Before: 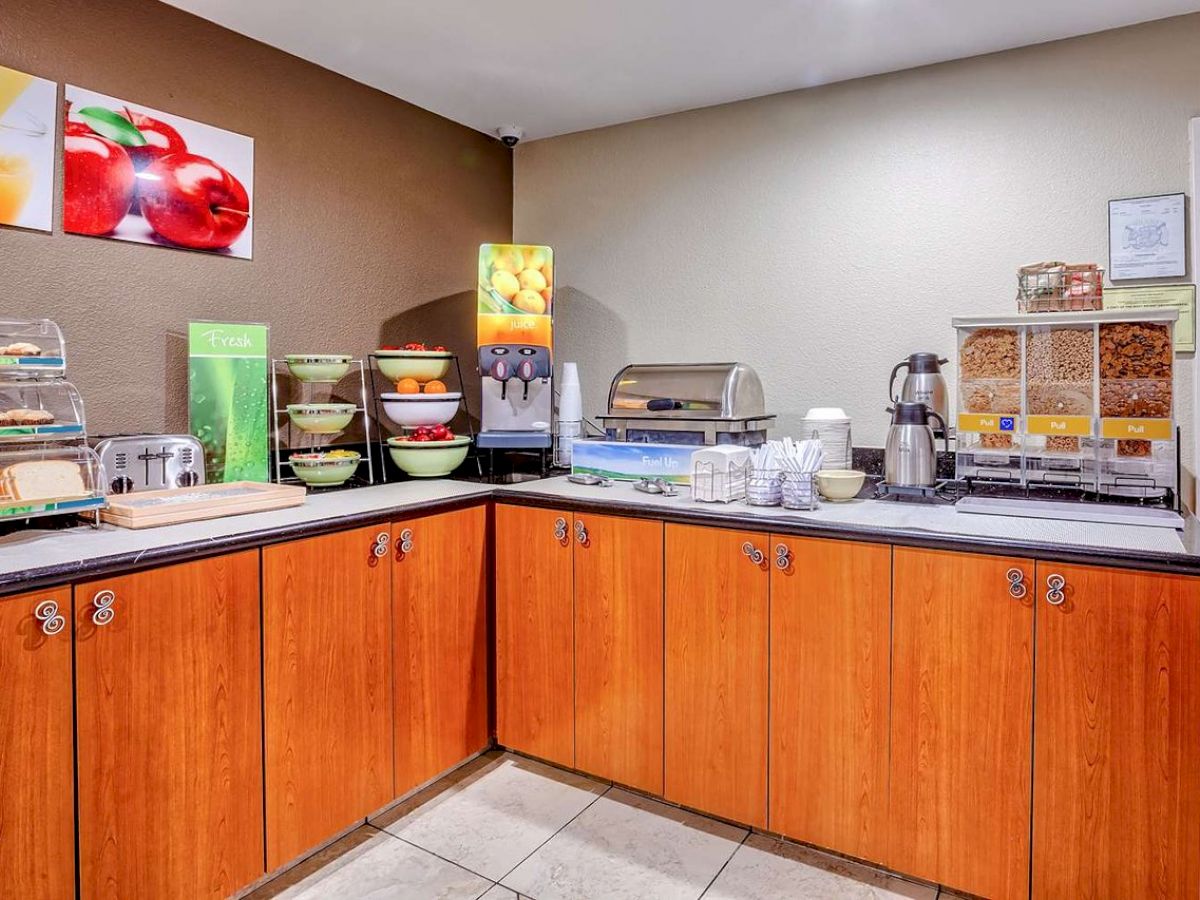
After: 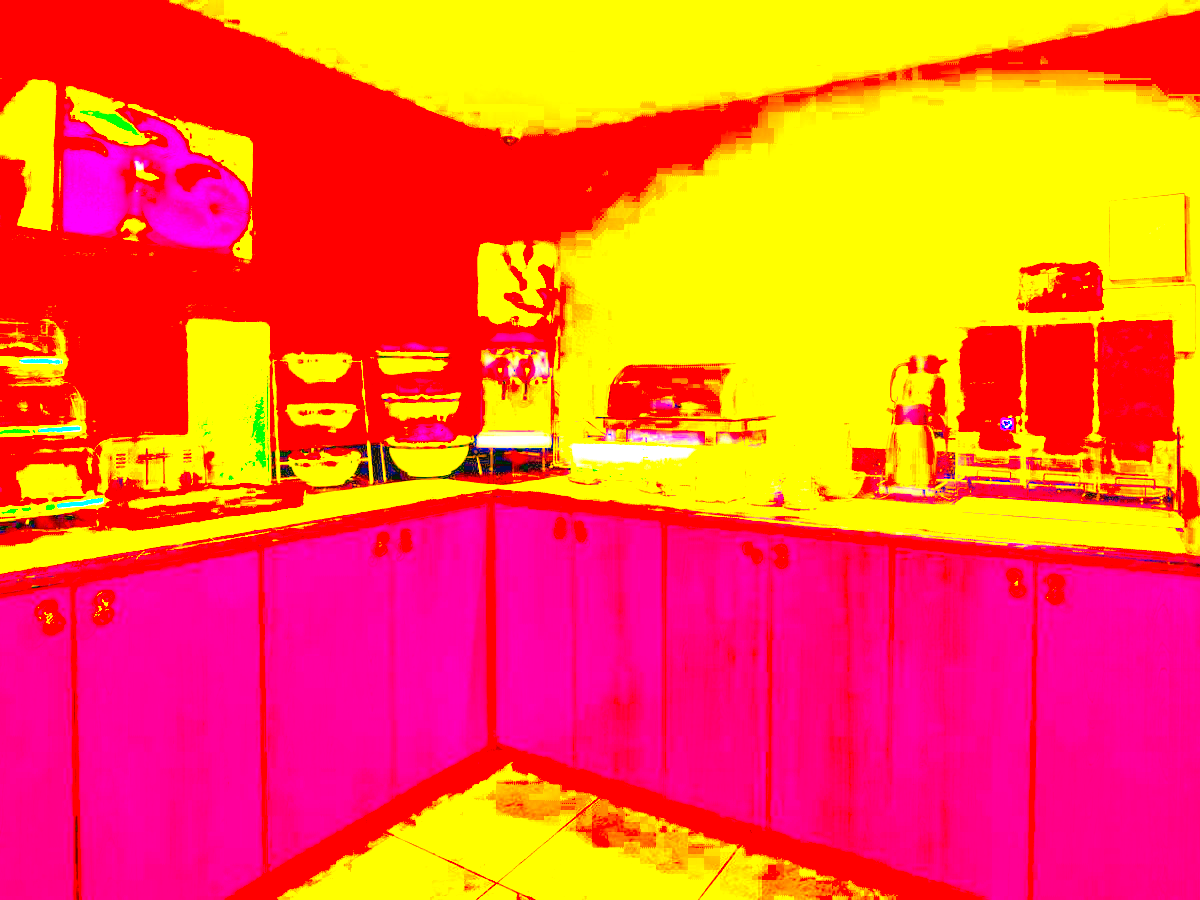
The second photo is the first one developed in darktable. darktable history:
color correction: saturation 3
white balance: red 1.467, blue 0.684
exposure: black level correction 0, exposure 4 EV, compensate exposure bias true, compensate highlight preservation false
tone equalizer: -7 EV 0.15 EV, -6 EV 0.6 EV, -5 EV 1.15 EV, -4 EV 1.33 EV, -3 EV 1.15 EV, -2 EV 0.6 EV, -1 EV 0.15 EV, mask exposure compensation -0.5 EV
